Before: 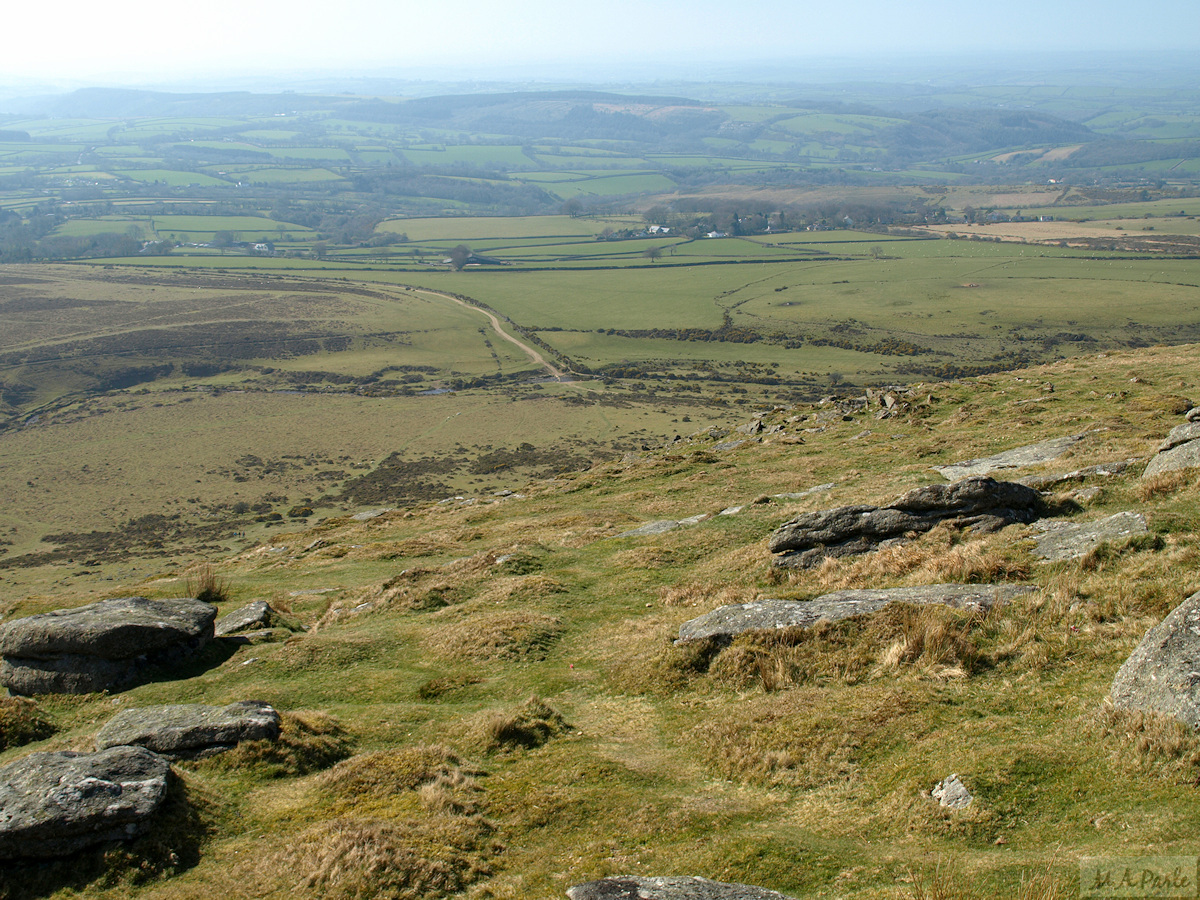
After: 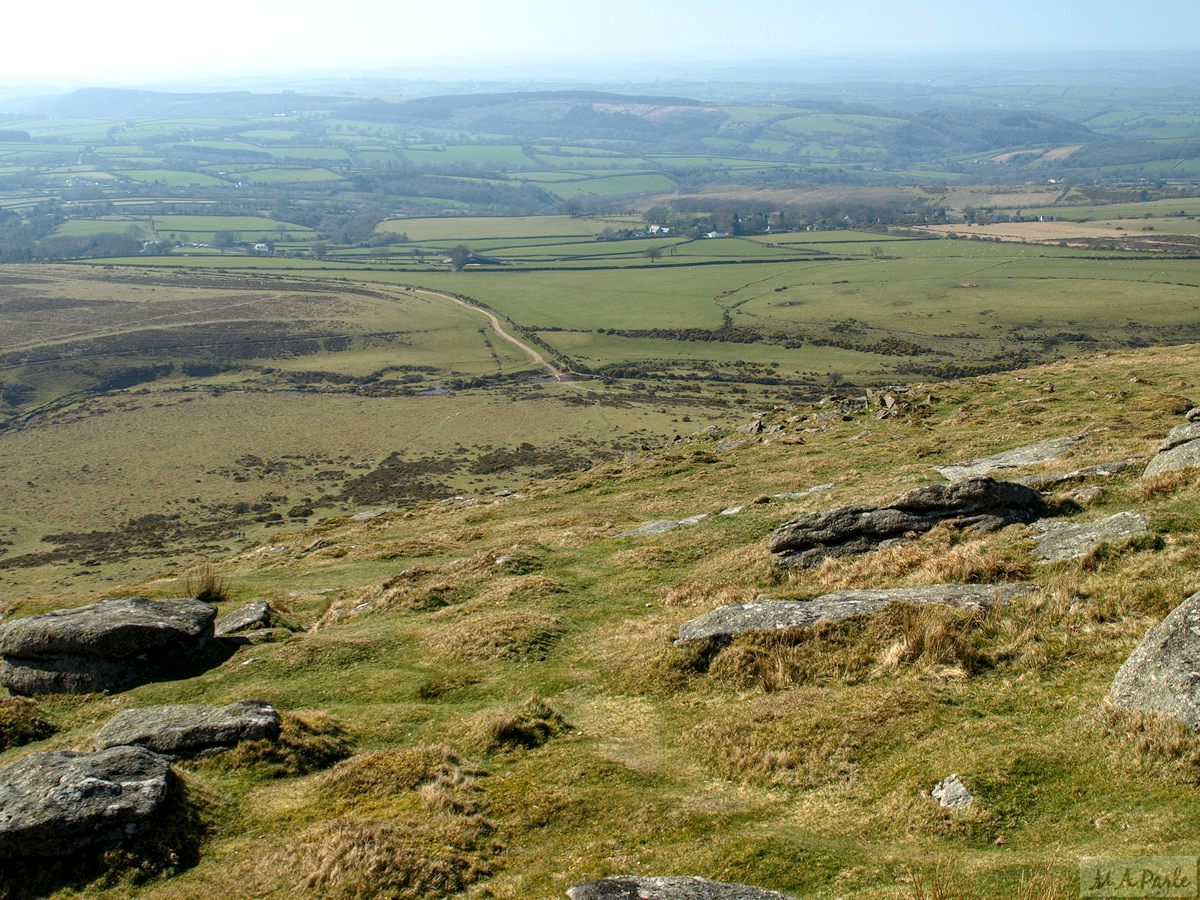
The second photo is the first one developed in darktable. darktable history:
local contrast: on, module defaults
contrast brightness saturation: contrast 0.04, saturation 0.07
